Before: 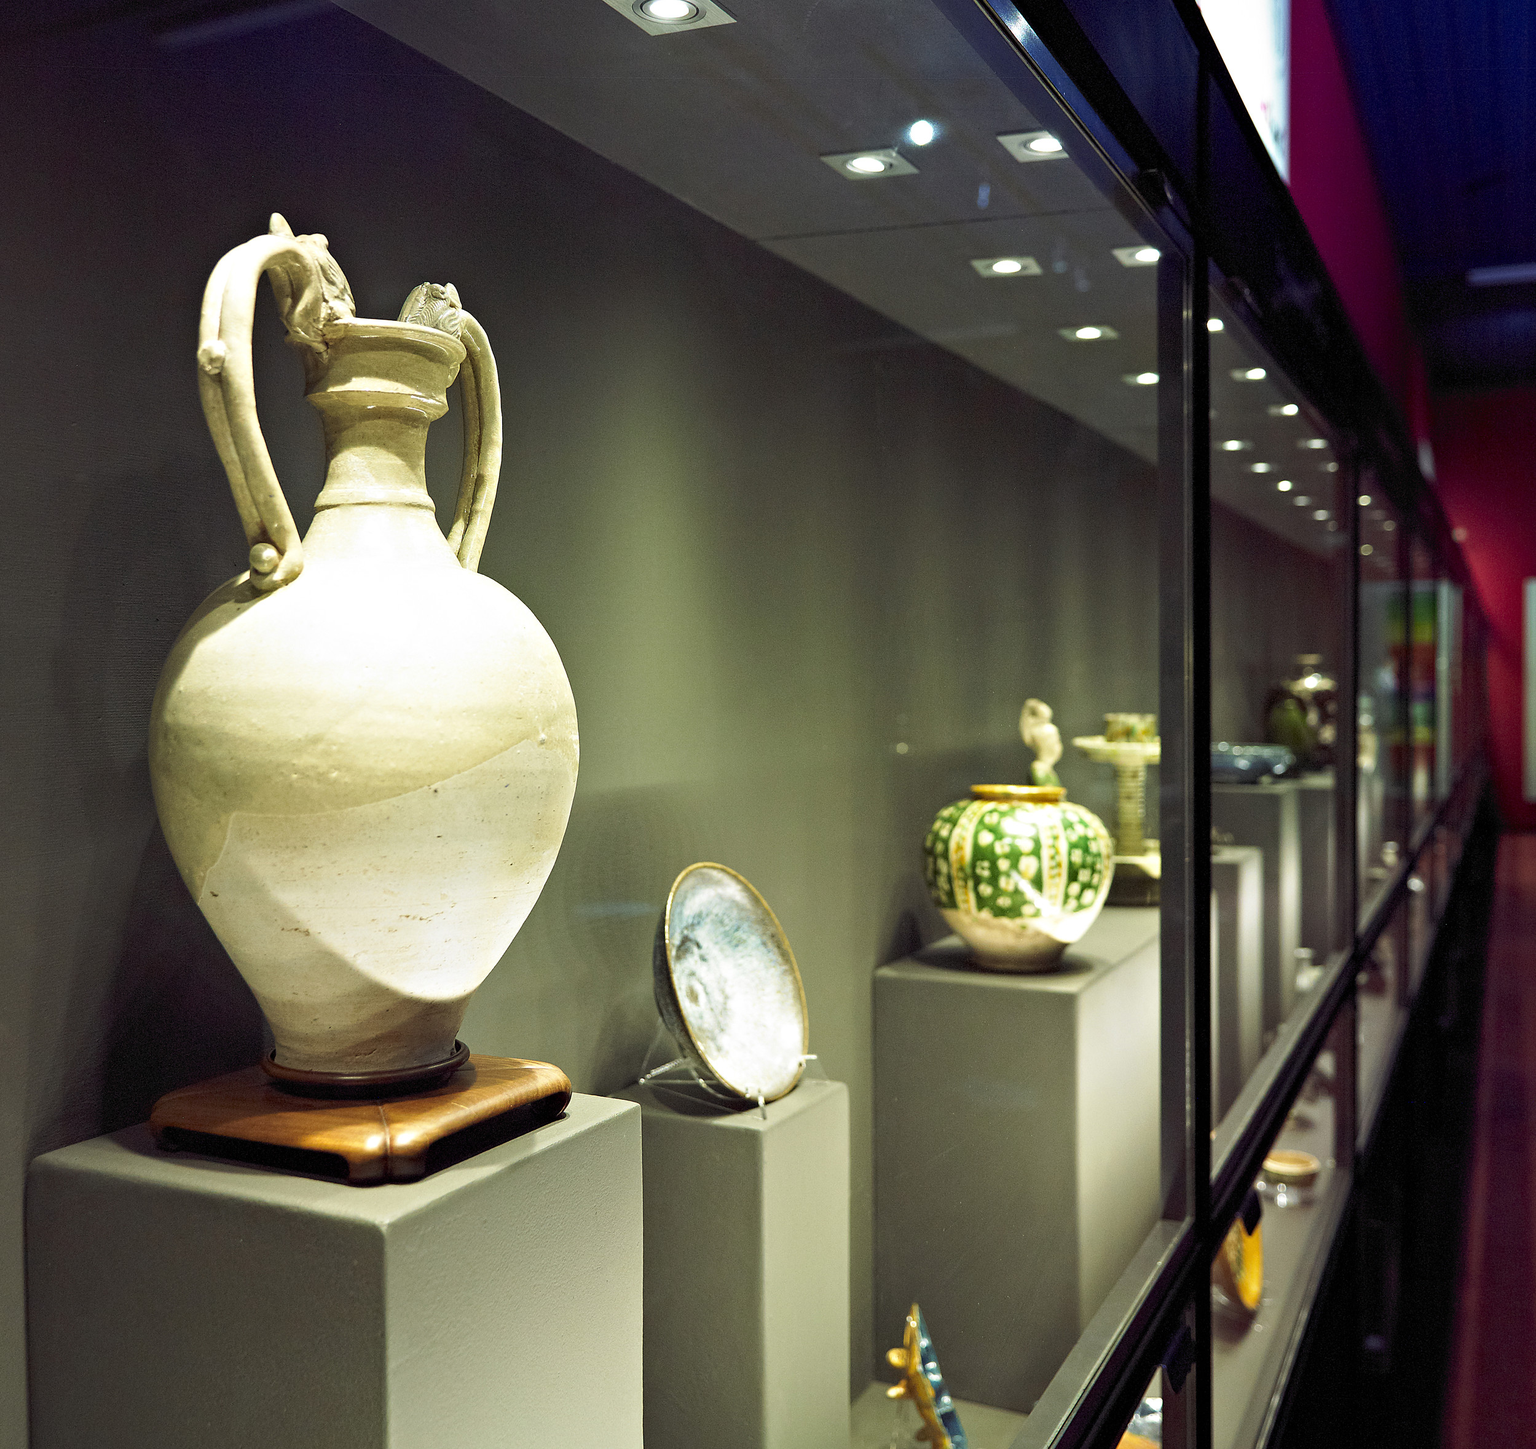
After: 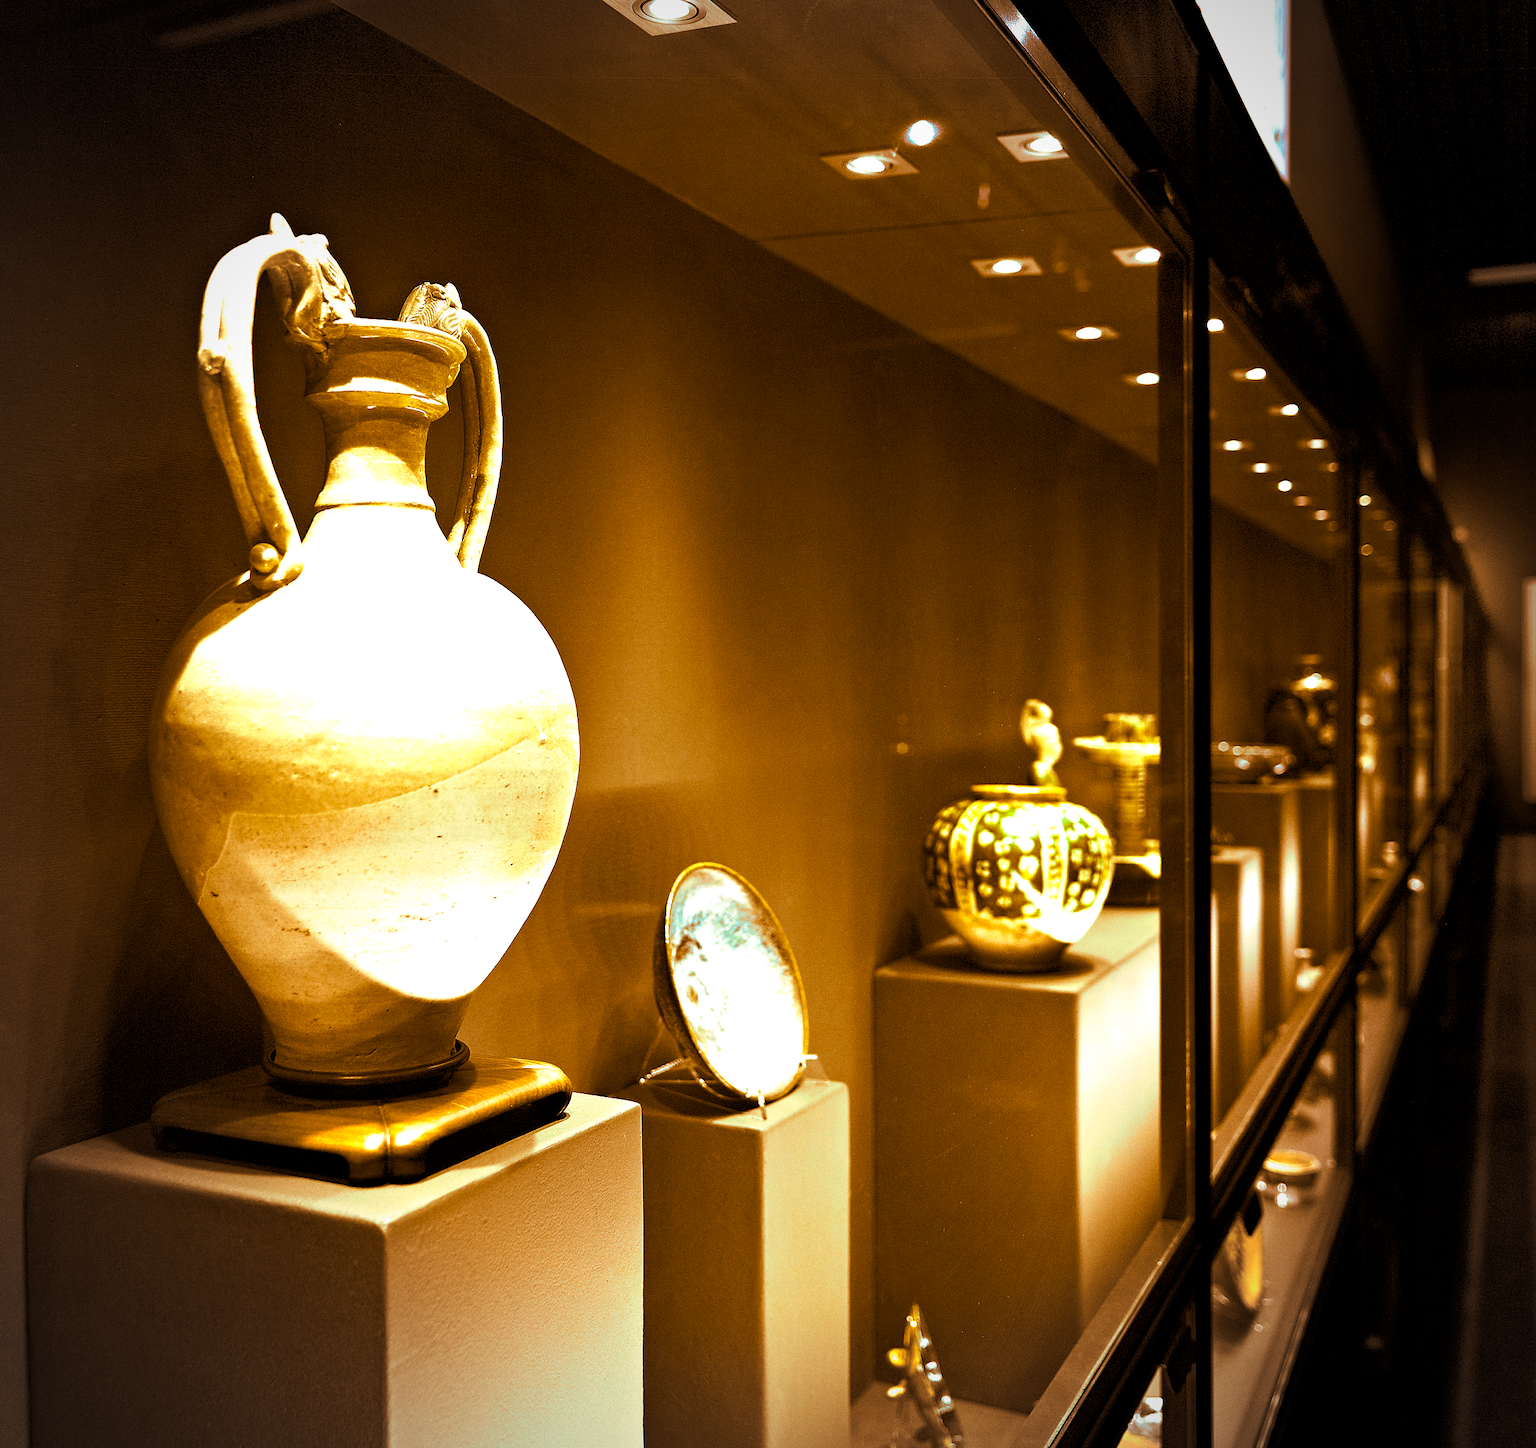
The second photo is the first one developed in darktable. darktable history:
color balance rgb: linear chroma grading › global chroma 9%, perceptual saturation grading › global saturation 36%, perceptual saturation grading › shadows 35%, perceptual brilliance grading › global brilliance 15%, perceptual brilliance grading › shadows -35%, global vibrance 15%
vignetting: automatic ratio true
split-toning: shadows › hue 26°, shadows › saturation 0.92, highlights › hue 40°, highlights › saturation 0.92, balance -63, compress 0%
